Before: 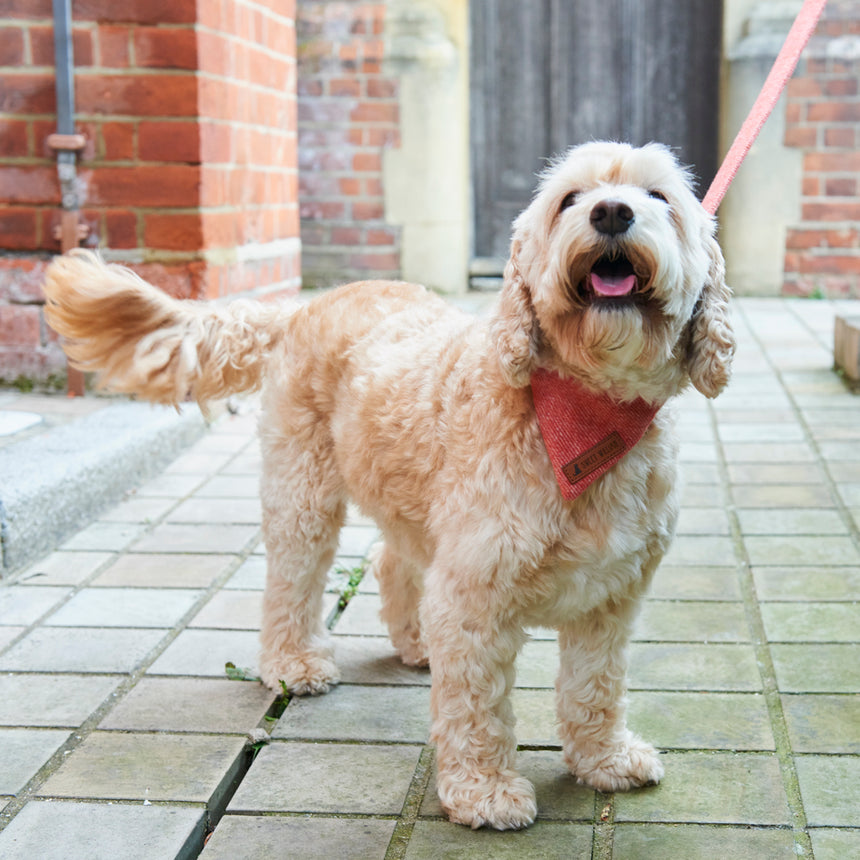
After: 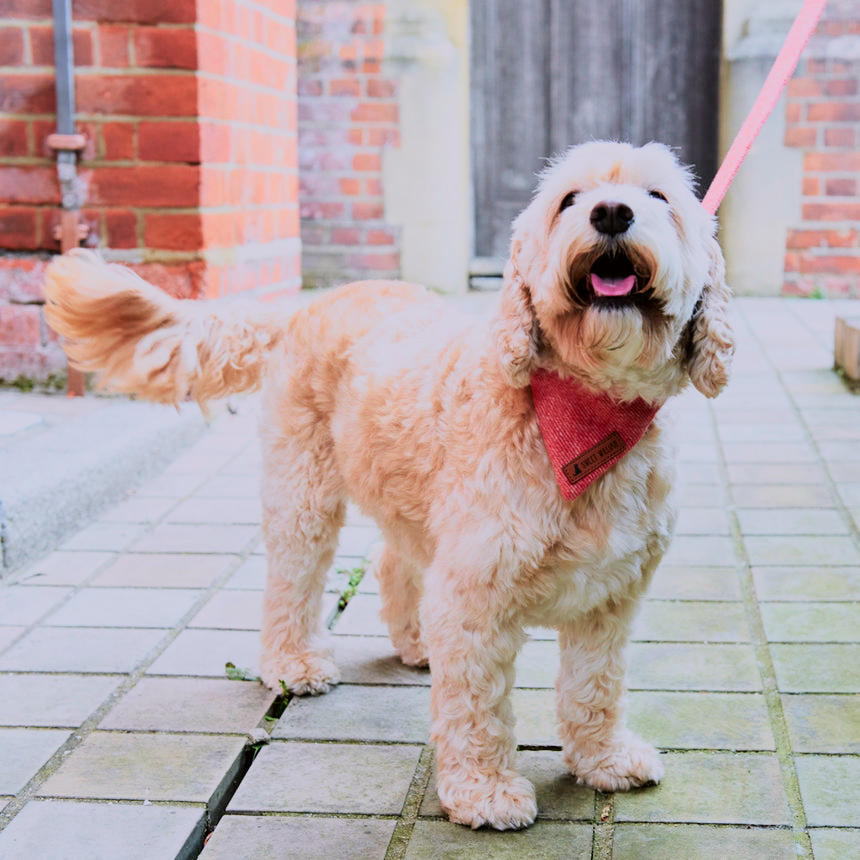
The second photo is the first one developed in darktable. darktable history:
white balance: red 1.004, blue 1.096
tone curve: curves: ch0 [(0, 0) (0.091, 0.074) (0.184, 0.168) (0.491, 0.519) (0.748, 0.765) (1, 0.919)]; ch1 [(0, 0) (0.179, 0.173) (0.322, 0.32) (0.424, 0.424) (0.502, 0.504) (0.56, 0.578) (0.631, 0.667) (0.777, 0.806) (1, 1)]; ch2 [(0, 0) (0.434, 0.447) (0.483, 0.487) (0.547, 0.564) (0.676, 0.673) (1, 1)], color space Lab, independent channels, preserve colors none
filmic rgb: black relative exposure -7.75 EV, white relative exposure 4.4 EV, threshold 3 EV, hardness 3.76, latitude 50%, contrast 1.1, color science v5 (2021), contrast in shadows safe, contrast in highlights safe, enable highlight reconstruction true
